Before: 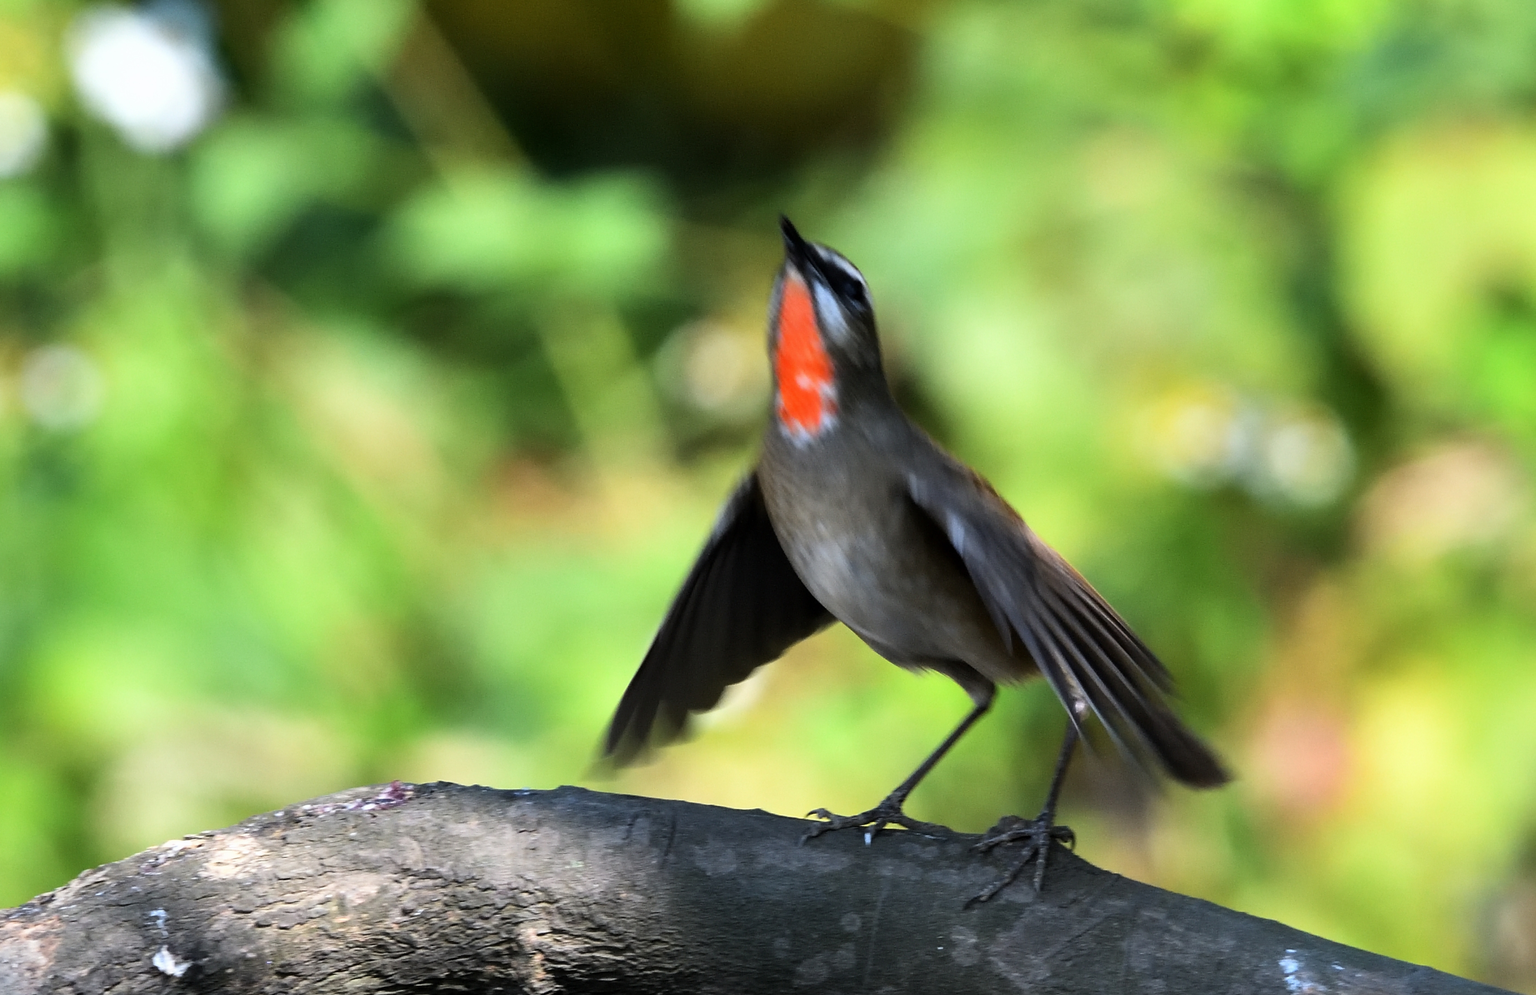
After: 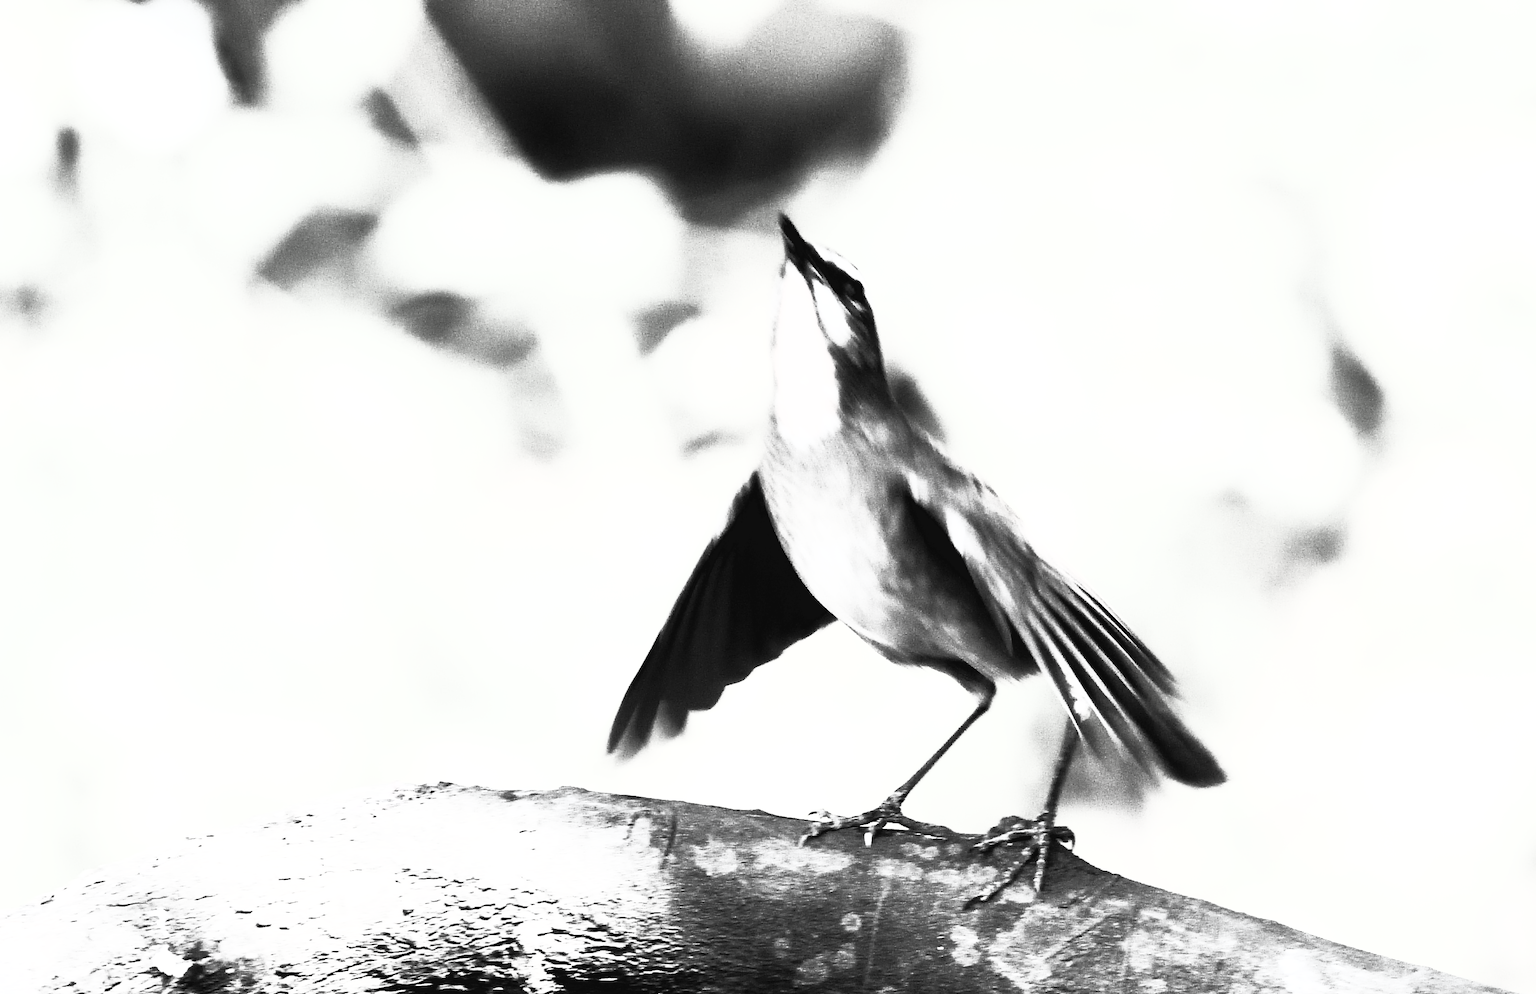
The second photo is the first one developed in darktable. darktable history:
contrast brightness saturation: contrast 0.988, brightness 0.991, saturation 1
filmic rgb: black relative exposure -5.06 EV, white relative exposure 3.53 EV, hardness 3.17, contrast 1.401, highlights saturation mix -49.15%, color science v4 (2020), contrast in shadows soft, contrast in highlights soft
exposure: black level correction 0, exposure 1.288 EV, compensate highlight preservation false
